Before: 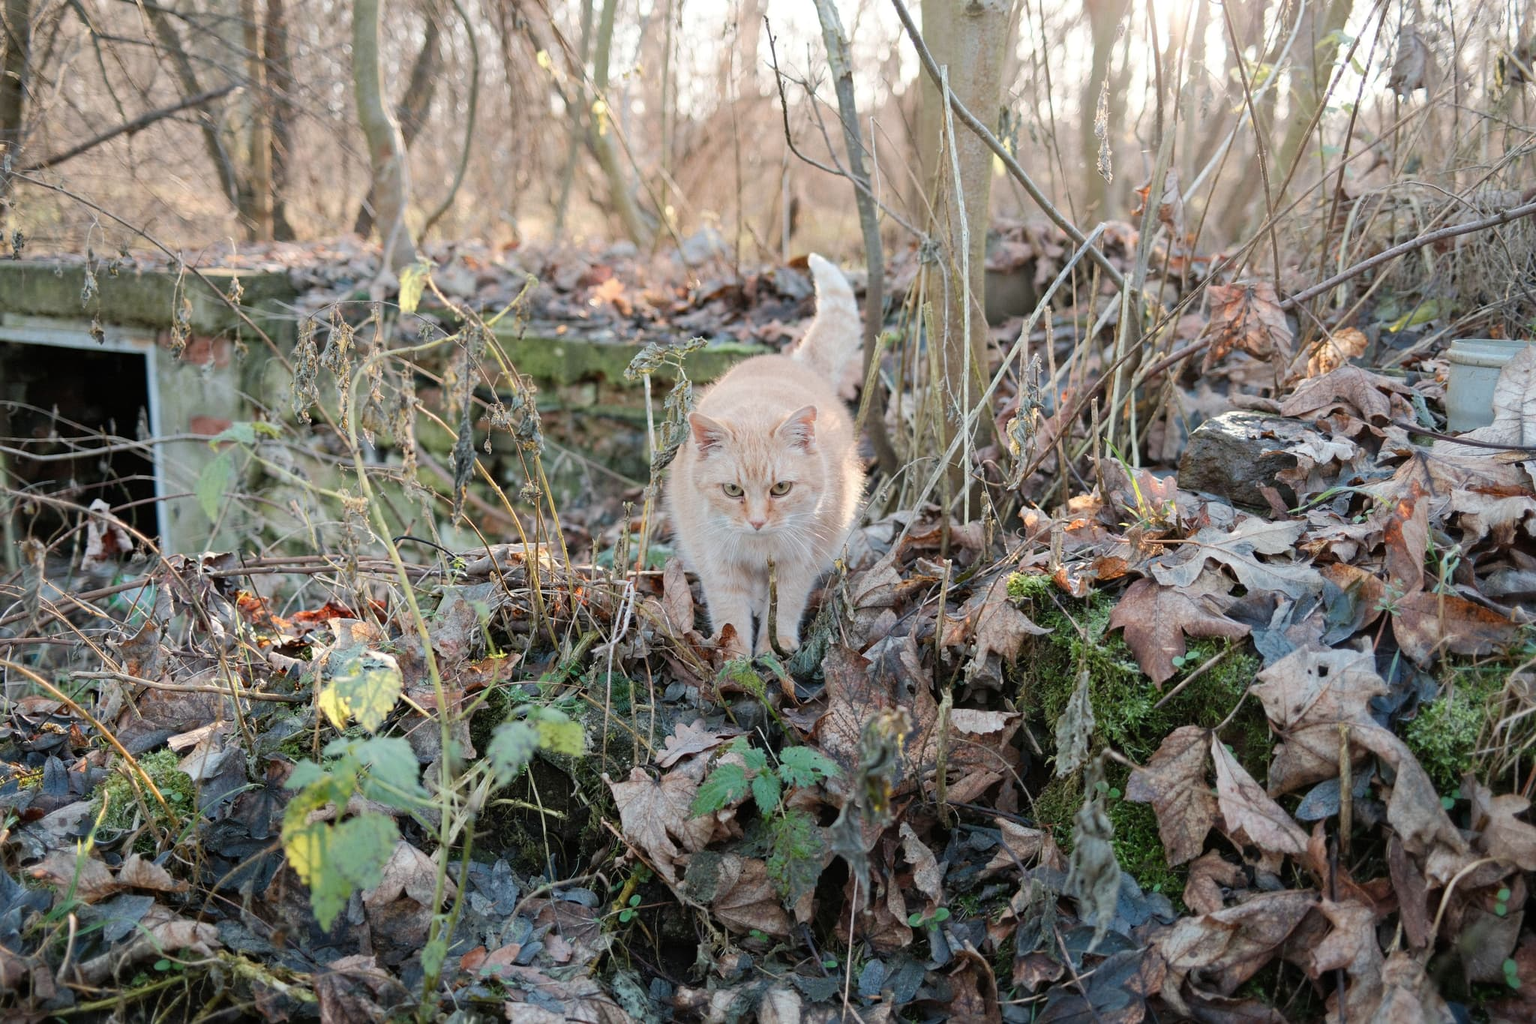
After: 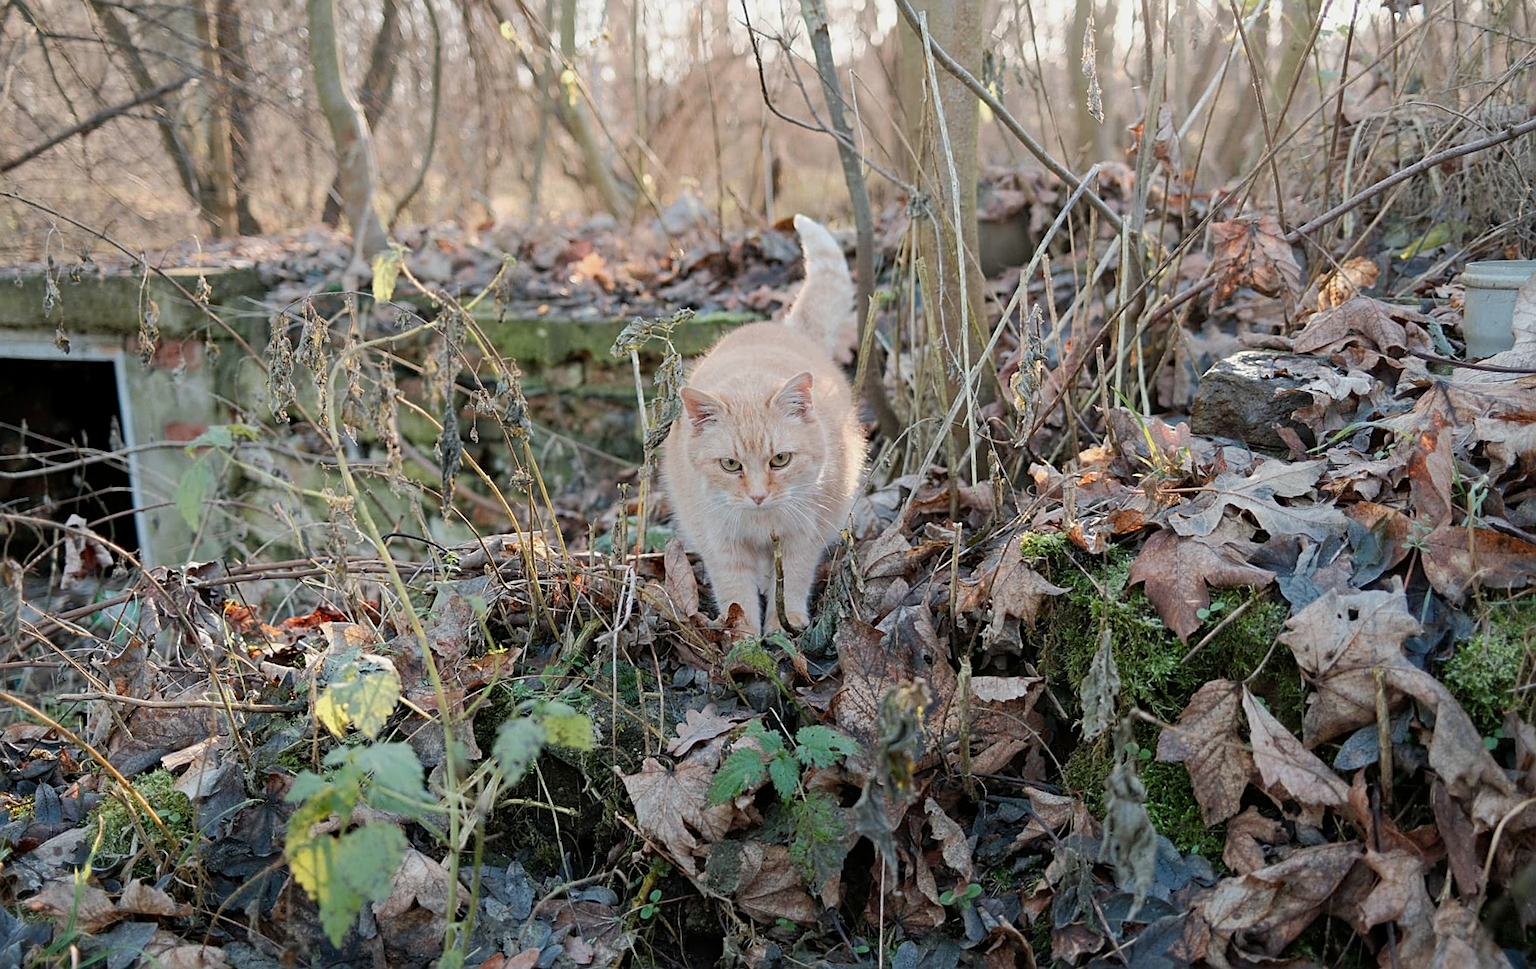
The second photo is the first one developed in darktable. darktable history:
exposure: black level correction 0.001, exposure -0.2 EV, compensate highlight preservation false
sharpen: on, module defaults
rotate and perspective: rotation -3.52°, crop left 0.036, crop right 0.964, crop top 0.081, crop bottom 0.919
